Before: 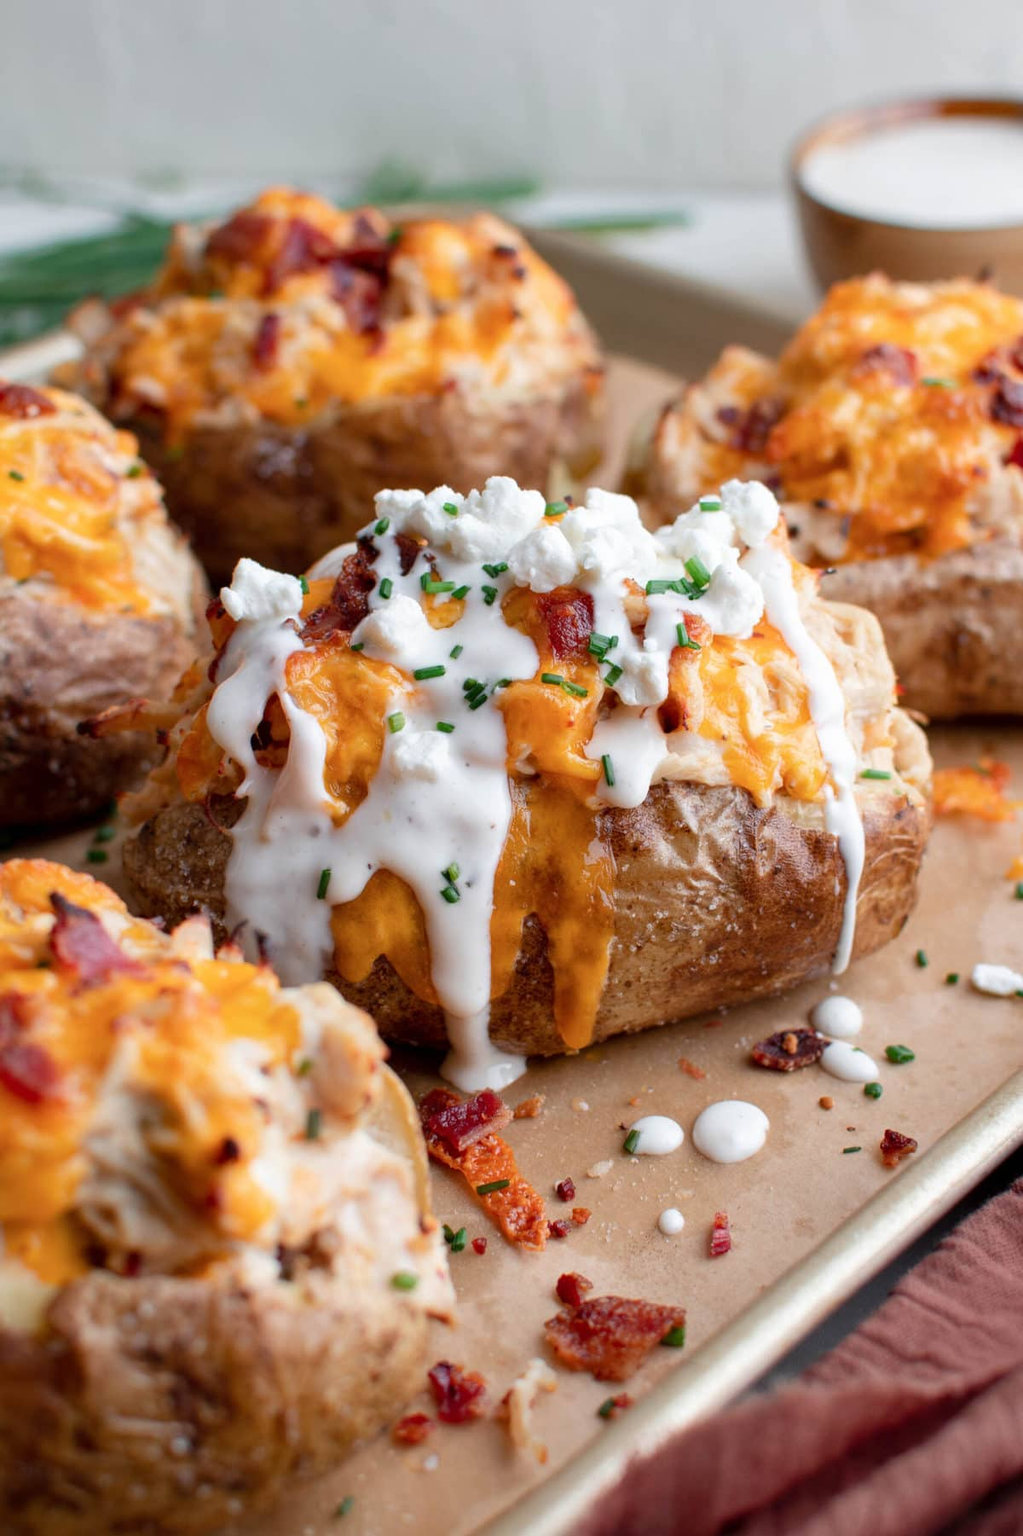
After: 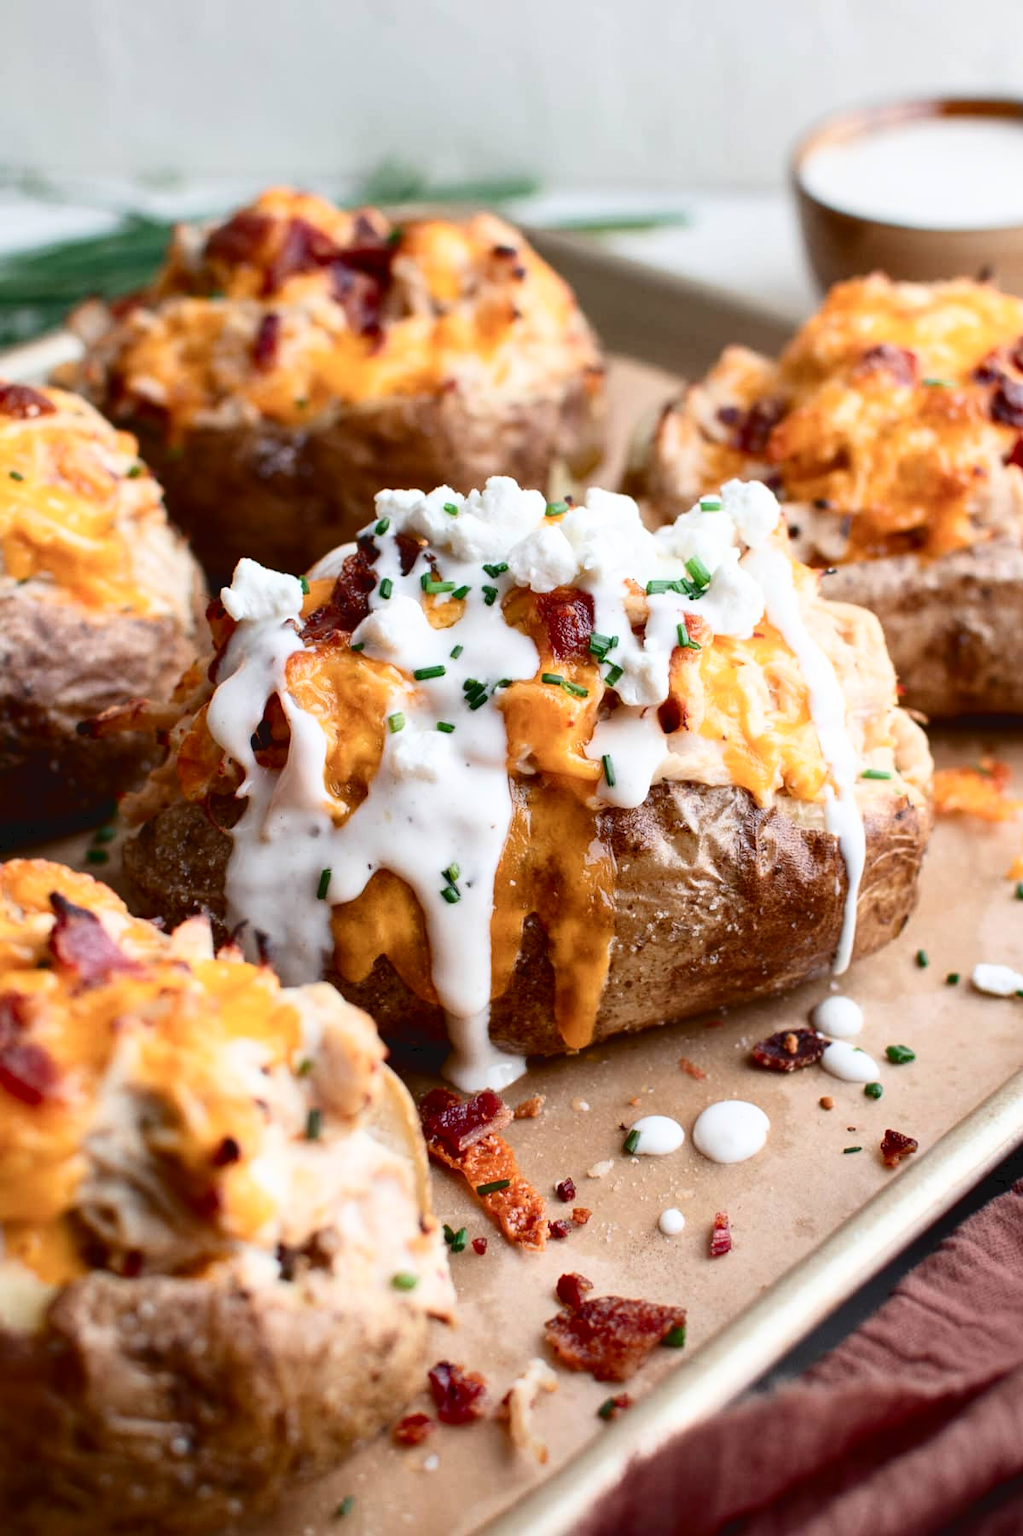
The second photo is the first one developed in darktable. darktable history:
tone curve: curves: ch0 [(0, 0) (0.003, 0.047) (0.011, 0.047) (0.025, 0.049) (0.044, 0.051) (0.069, 0.055) (0.1, 0.066) (0.136, 0.089) (0.177, 0.12) (0.224, 0.155) (0.277, 0.205) (0.335, 0.281) (0.399, 0.37) (0.468, 0.47) (0.543, 0.574) (0.623, 0.687) (0.709, 0.801) (0.801, 0.89) (0.898, 0.963) (1, 1)], color space Lab, independent channels
